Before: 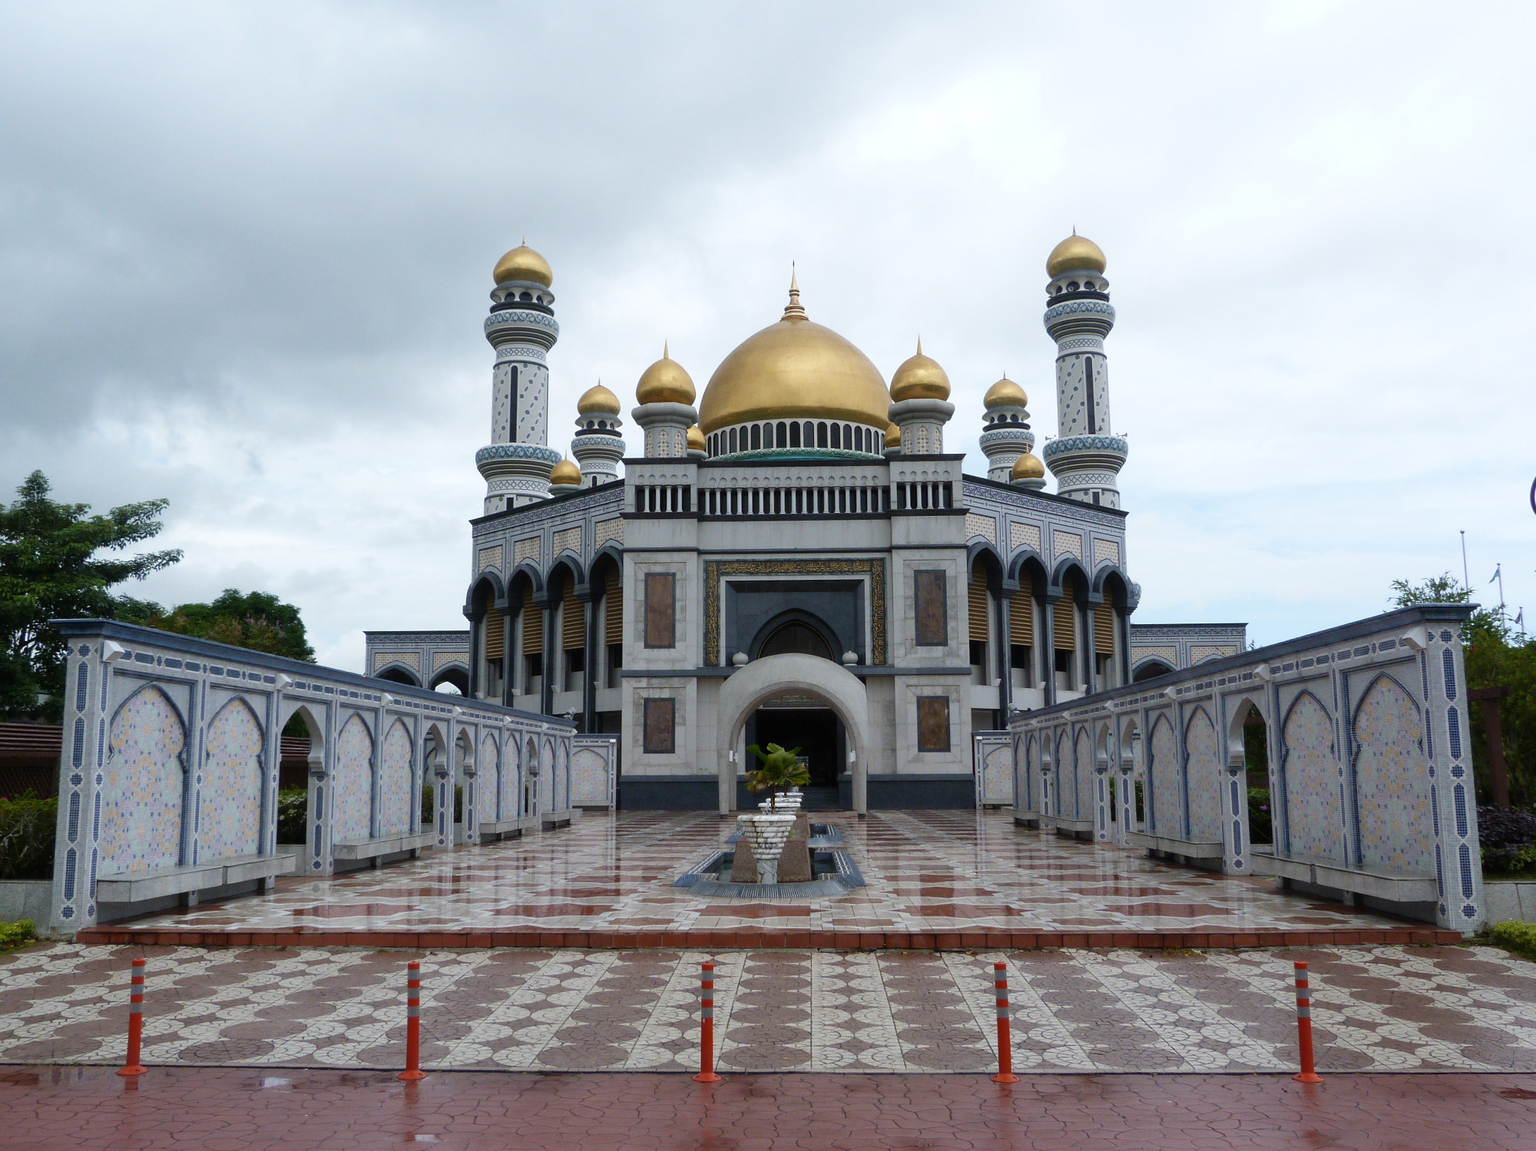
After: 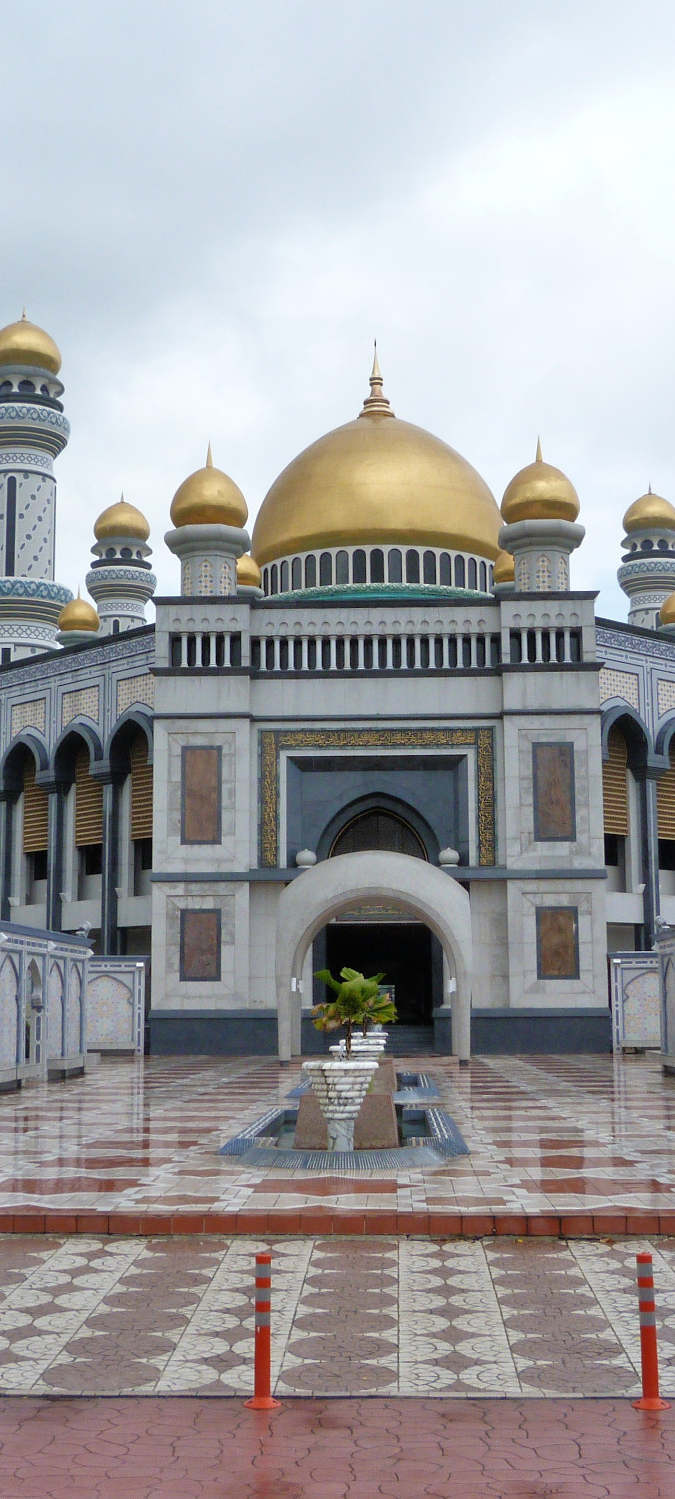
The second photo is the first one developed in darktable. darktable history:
tone equalizer: -7 EV 0.15 EV, -6 EV 0.599 EV, -5 EV 1.14 EV, -4 EV 1.31 EV, -3 EV 1.13 EV, -2 EV 0.6 EV, -1 EV 0.165 EV
crop: left 32.923%, right 33.293%
